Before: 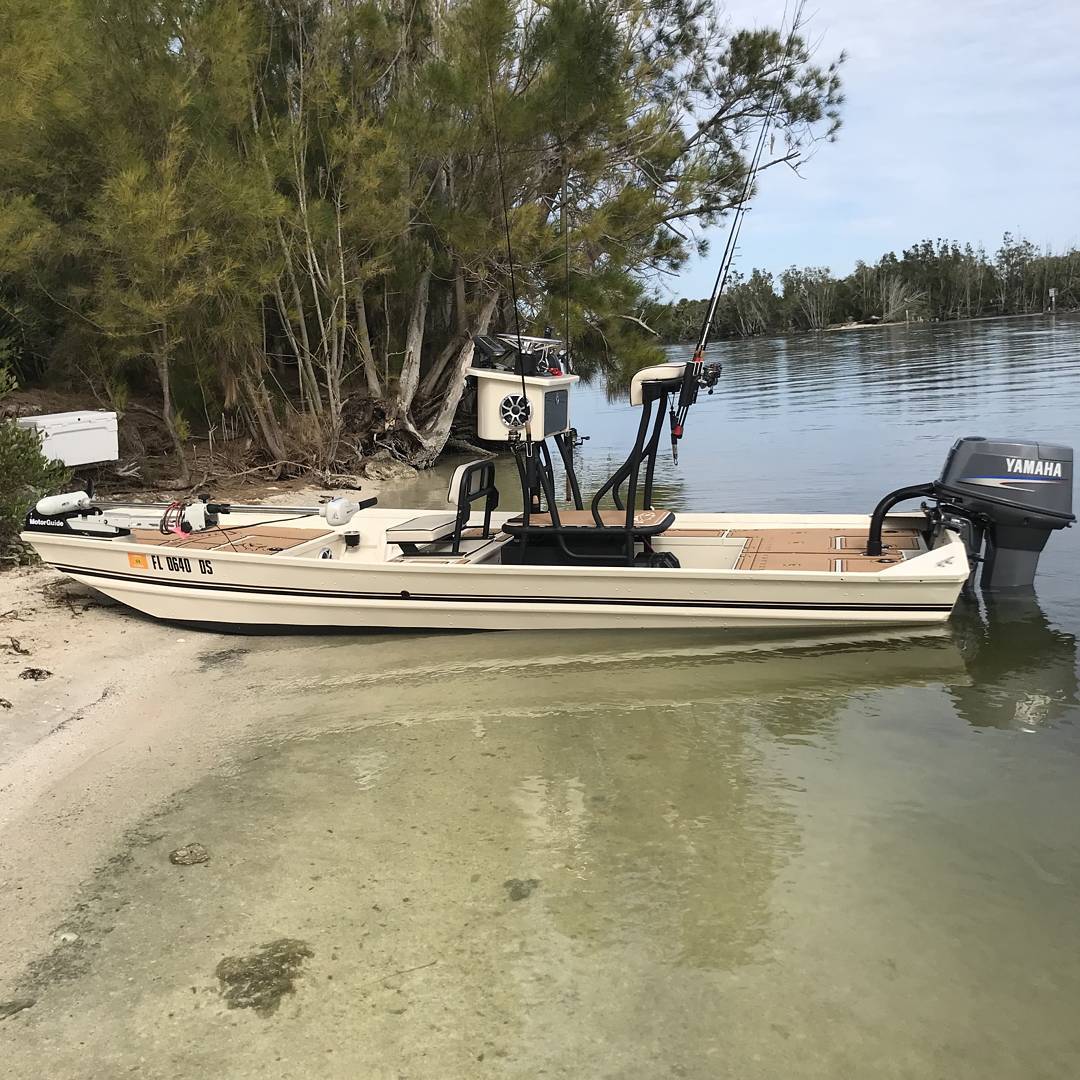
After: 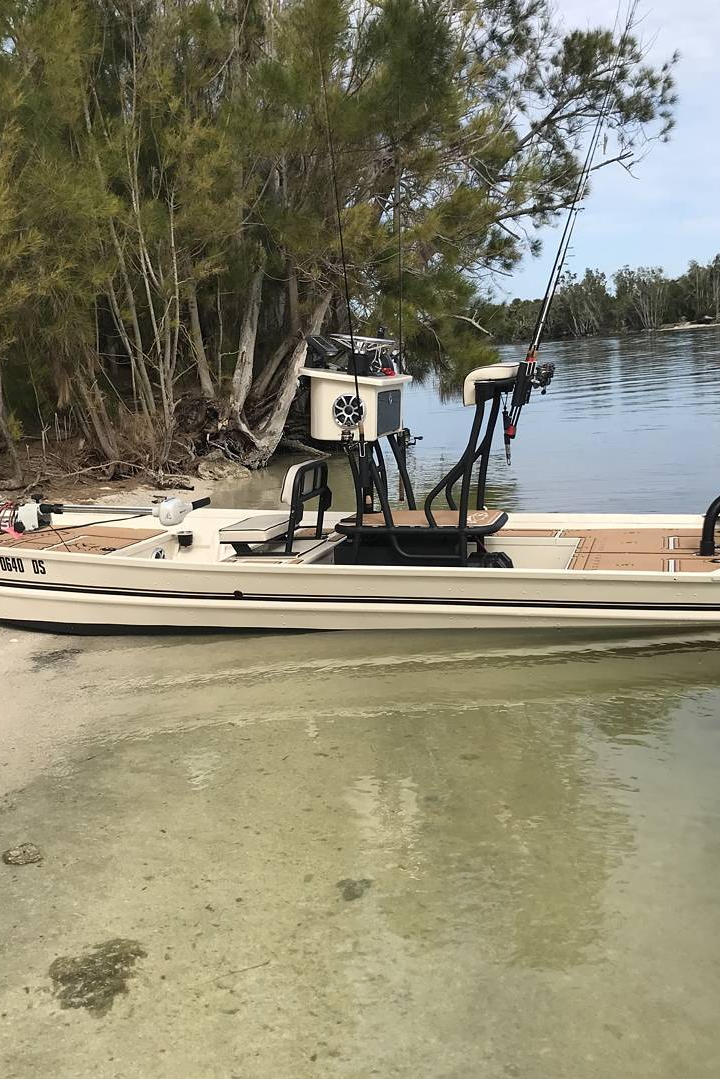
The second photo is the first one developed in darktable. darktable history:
crop and rotate: left 15.529%, right 17.72%
tone equalizer: edges refinement/feathering 500, mask exposure compensation -1.57 EV, preserve details no
